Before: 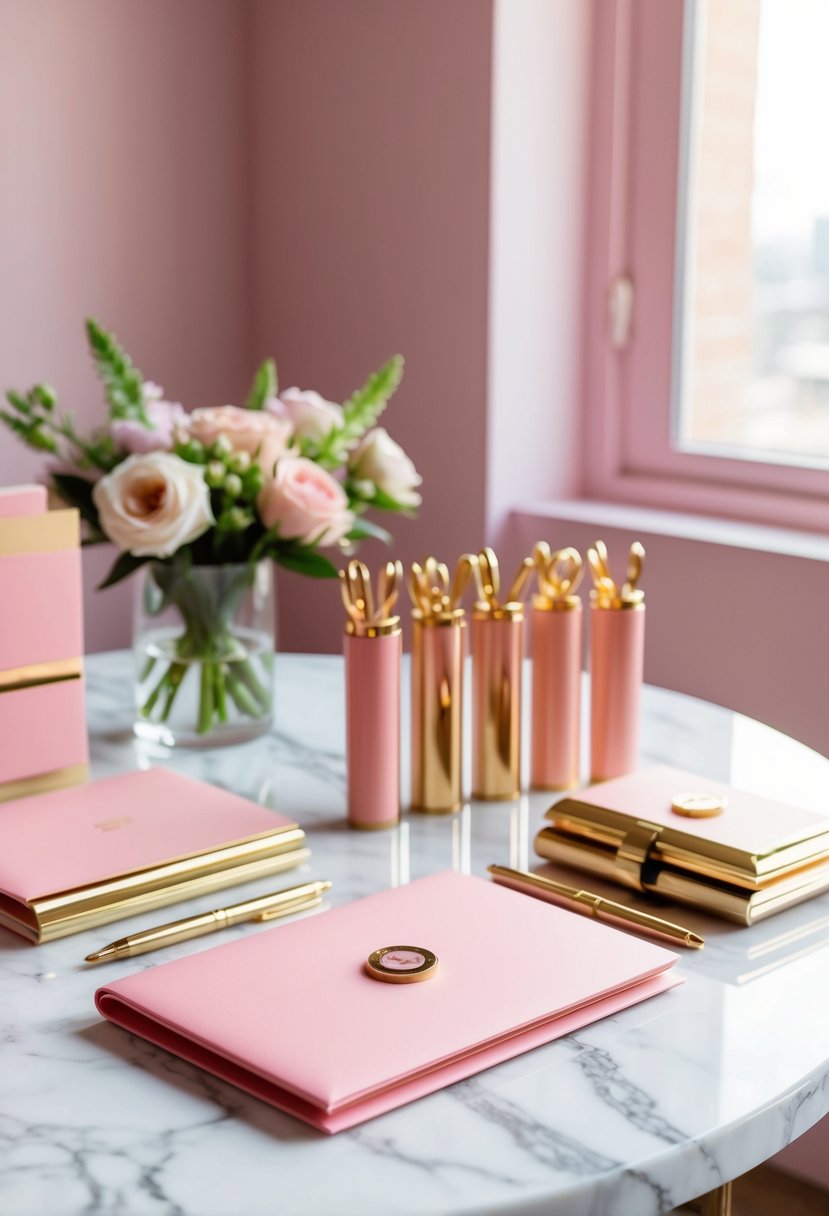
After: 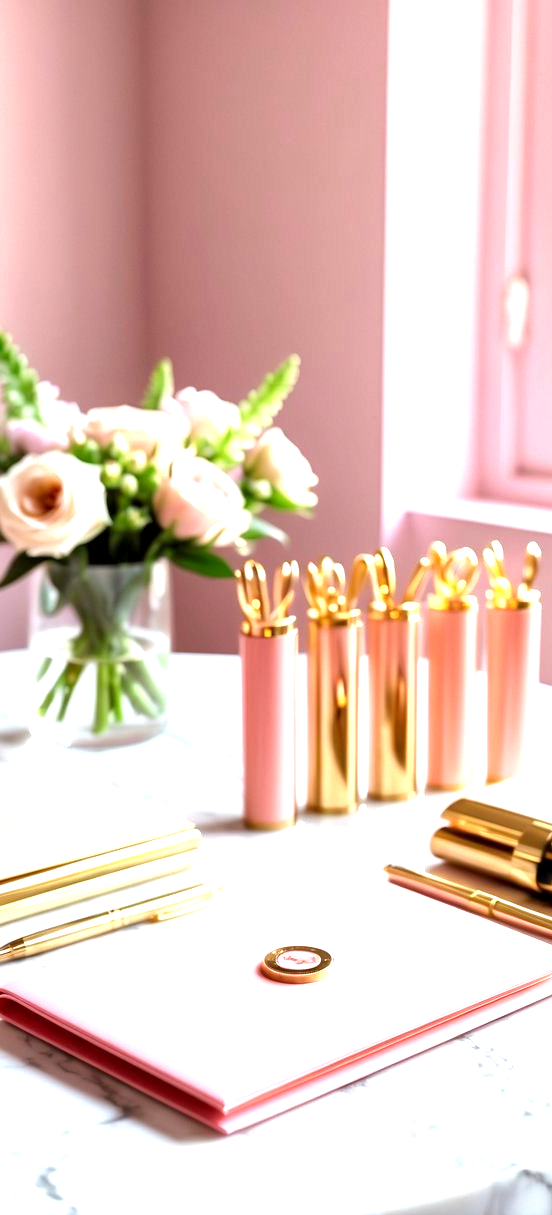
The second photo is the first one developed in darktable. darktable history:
crop and rotate: left 12.648%, right 20.685%
local contrast: highlights 100%, shadows 100%, detail 120%, midtone range 0.2
exposure: black level correction 0.001, exposure 1.3 EV, compensate highlight preservation false
